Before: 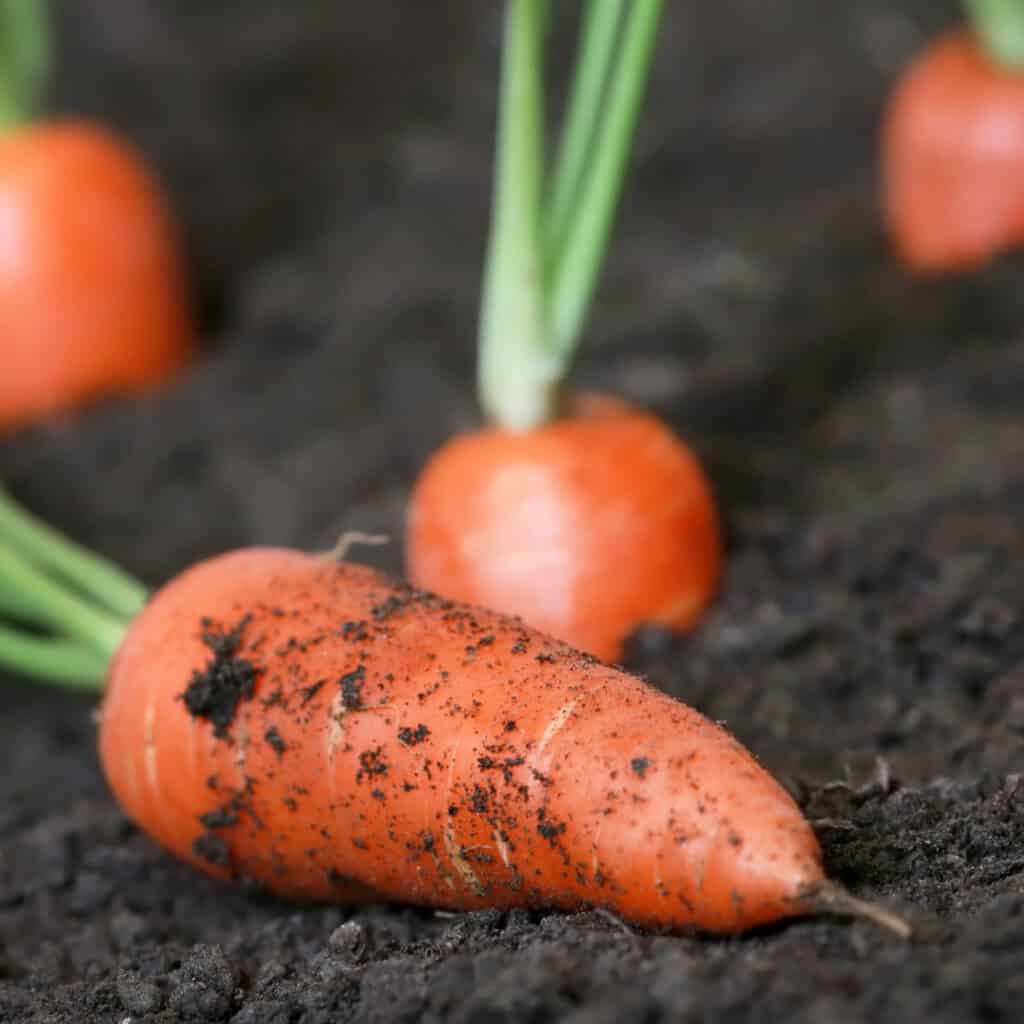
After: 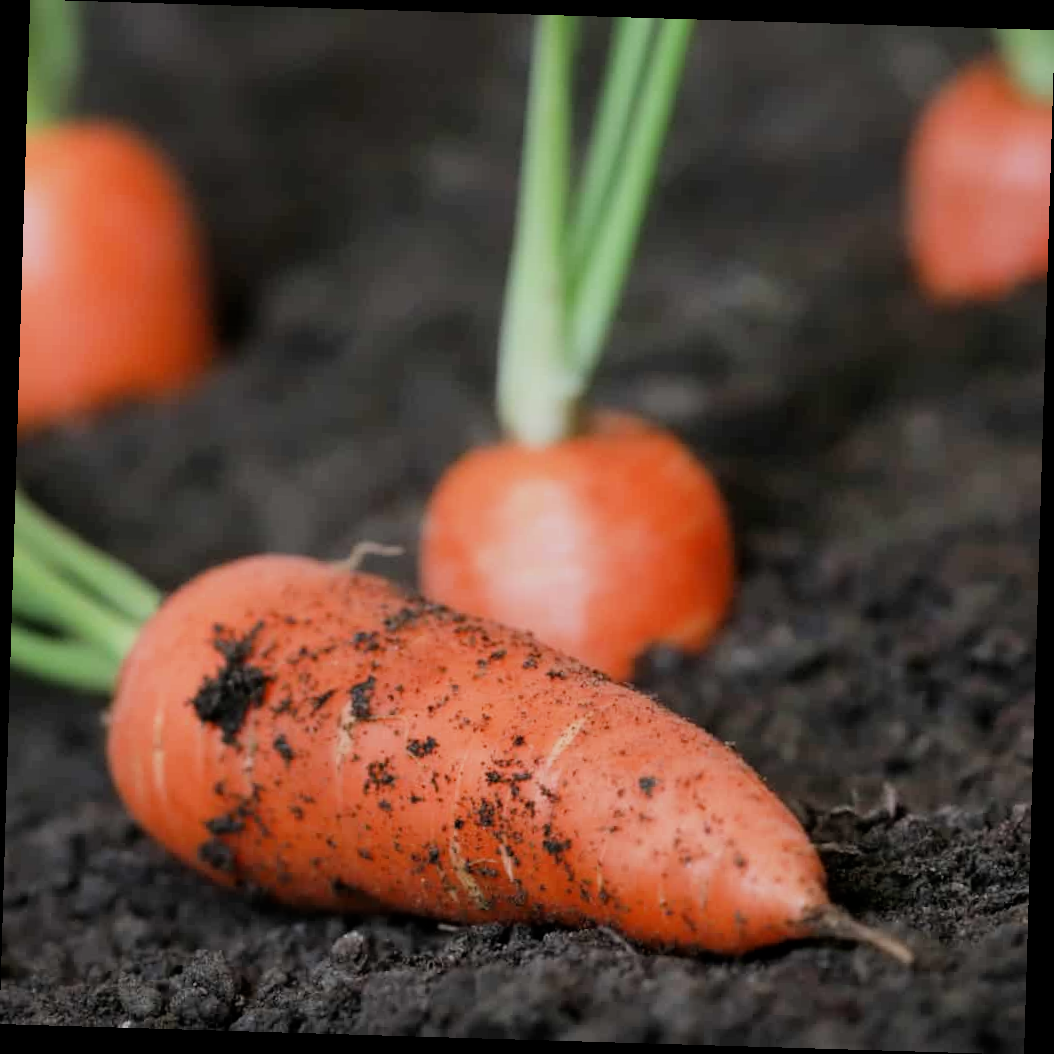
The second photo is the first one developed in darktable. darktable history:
filmic rgb: white relative exposure 3.8 EV, hardness 4.35
rotate and perspective: rotation 1.72°, automatic cropping off
